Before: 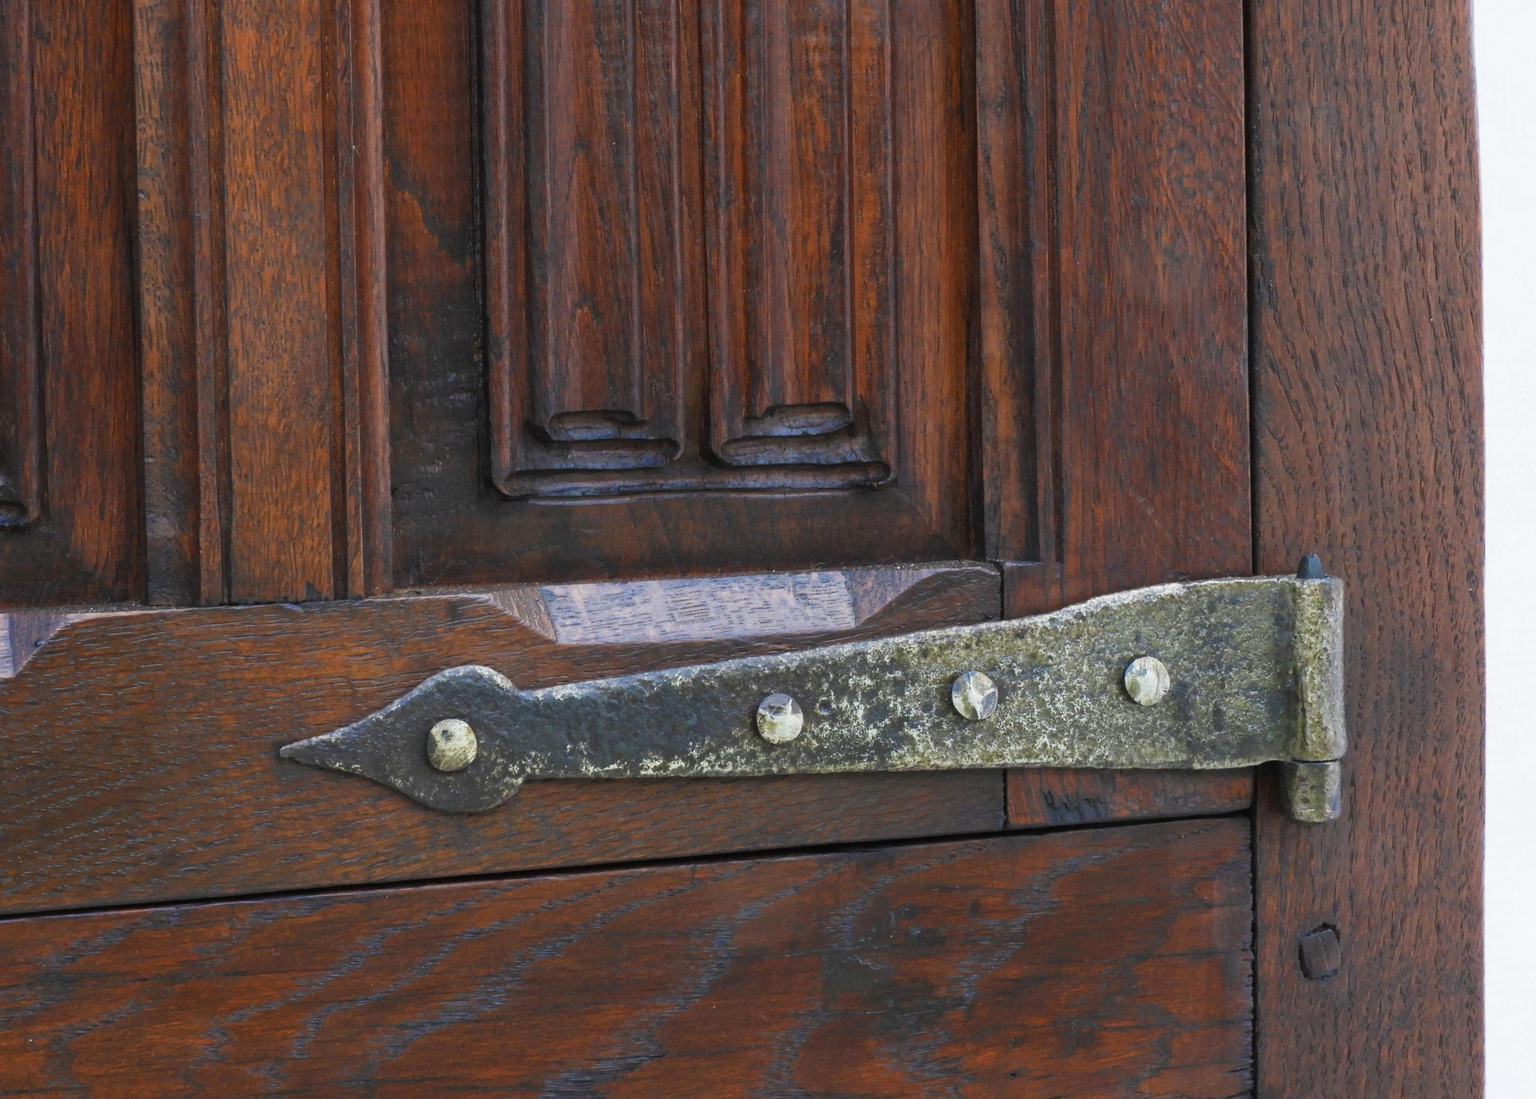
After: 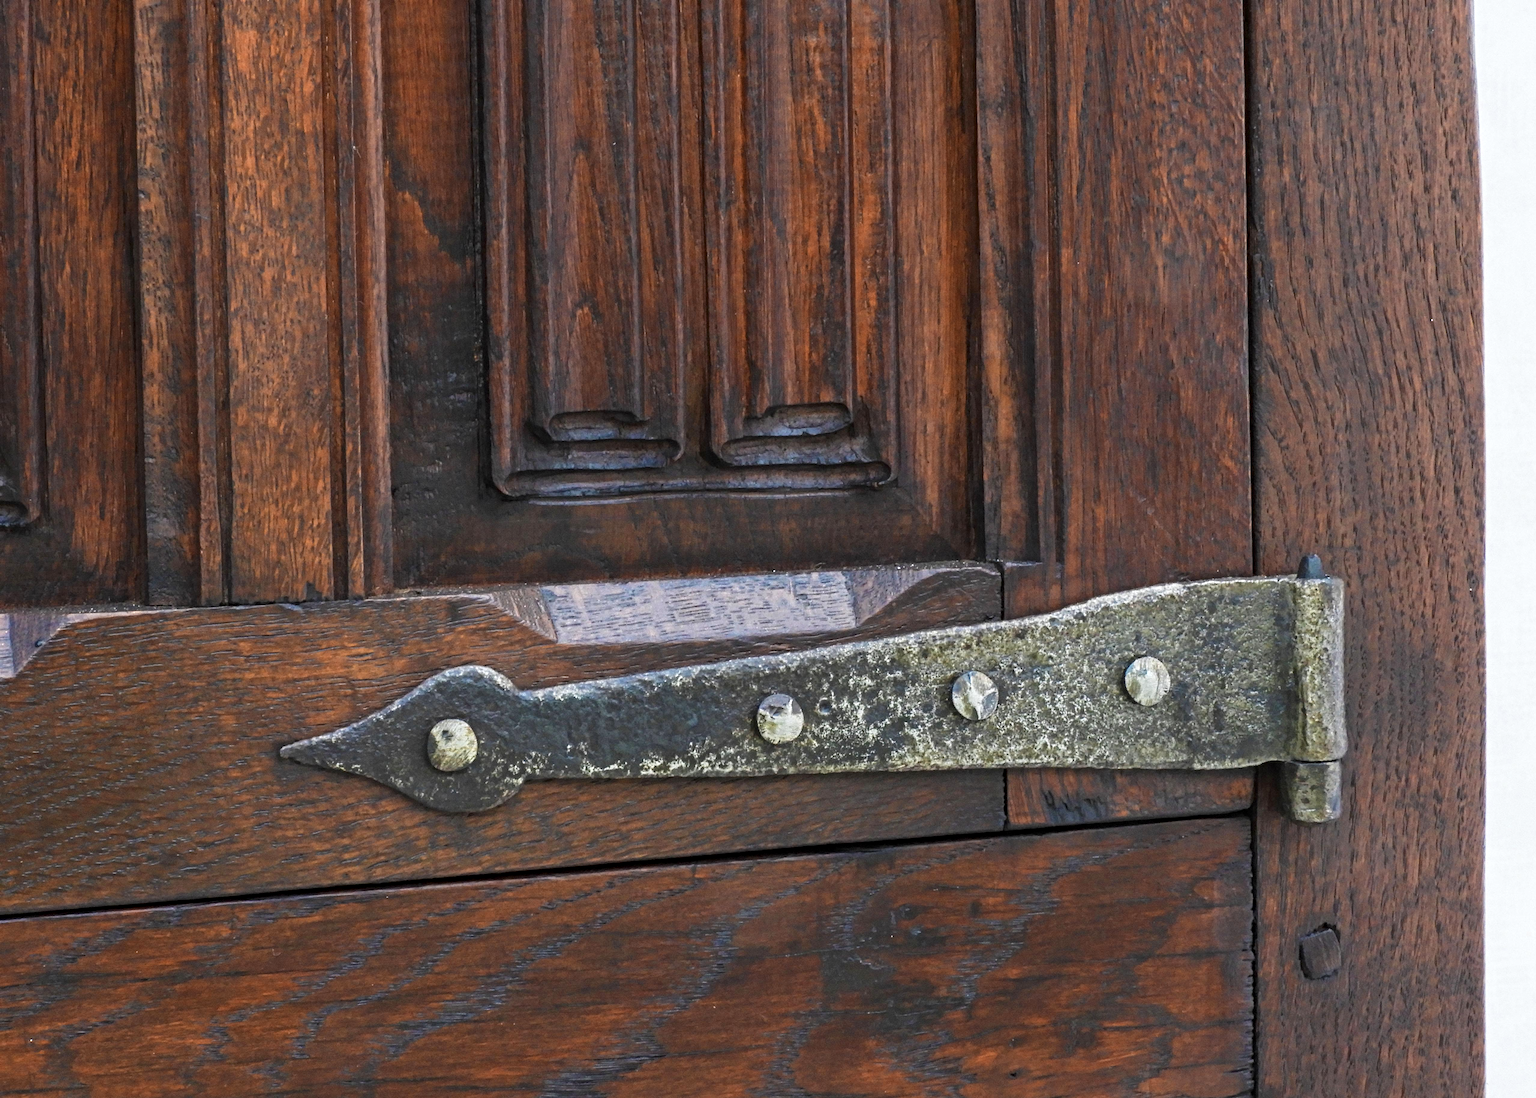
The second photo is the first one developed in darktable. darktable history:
color zones: curves: ch0 [(0.018, 0.548) (0.197, 0.654) (0.425, 0.447) (0.605, 0.658) (0.732, 0.579)]; ch1 [(0.105, 0.531) (0.224, 0.531) (0.386, 0.39) (0.618, 0.456) (0.732, 0.456) (0.956, 0.421)]; ch2 [(0.039, 0.583) (0.215, 0.465) (0.399, 0.544) (0.465, 0.548) (0.614, 0.447) (0.724, 0.43) (0.882, 0.623) (0.956, 0.632)]
contrast equalizer: y [[0.5, 0.501, 0.525, 0.597, 0.58, 0.514], [0.5 ×6], [0.5 ×6], [0 ×6], [0 ×6]]
